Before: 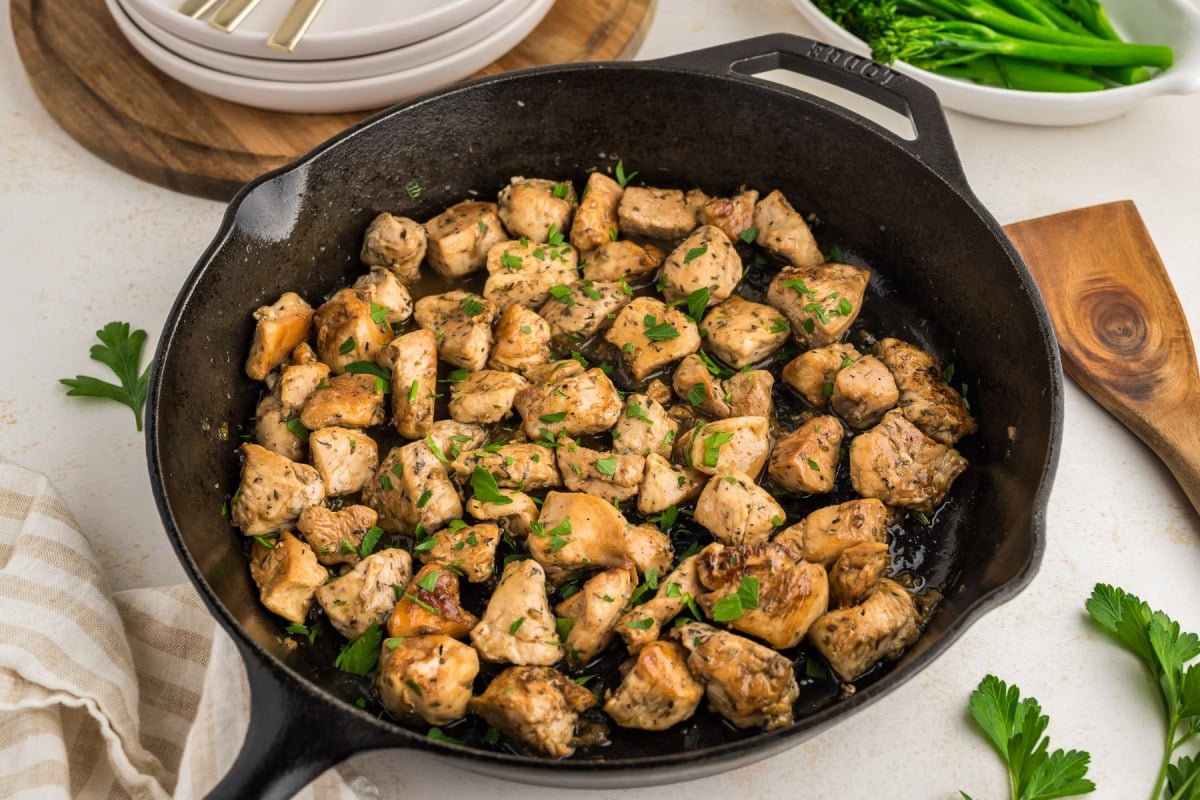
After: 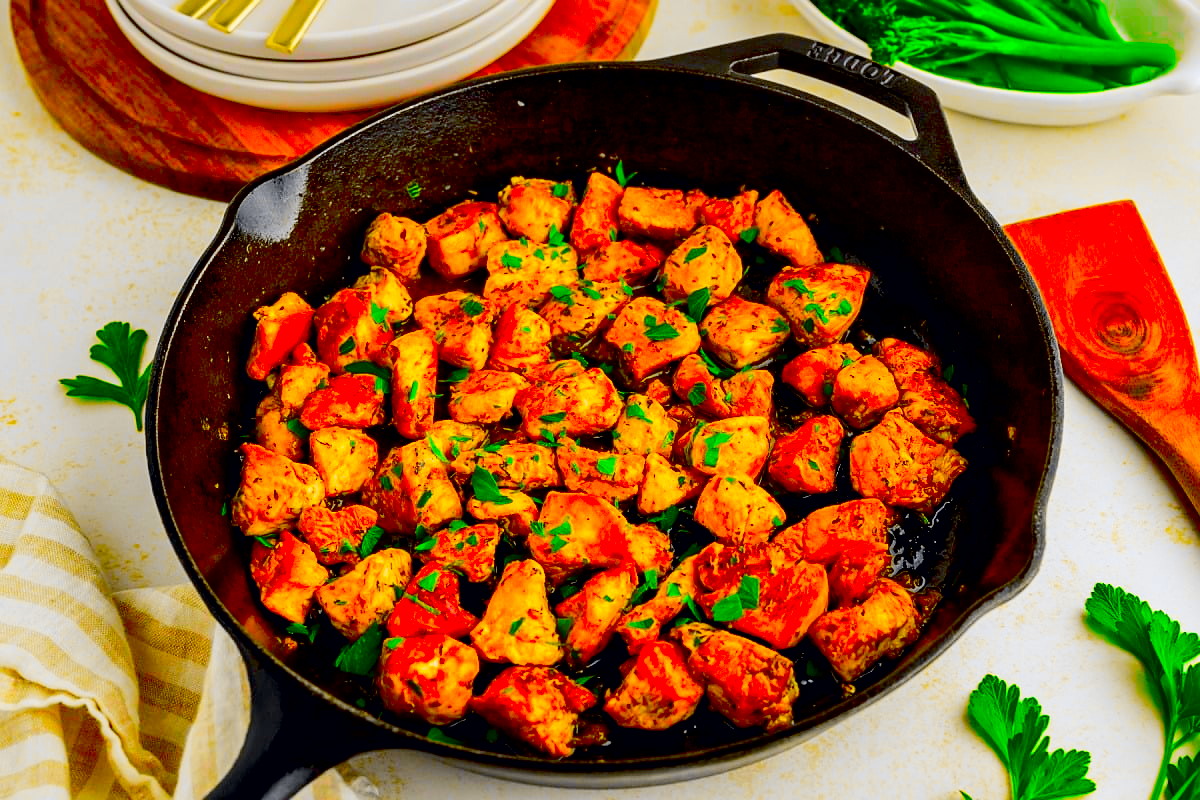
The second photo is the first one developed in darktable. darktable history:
exposure: black level correction 0.028, exposure -0.074 EV, compensate exposure bias true, compensate highlight preservation false
color correction: highlights b* 0.001, saturation 2.97
sharpen: radius 0.975, amount 0.615
tone curve: curves: ch0 [(0, 0) (0.071, 0.047) (0.266, 0.26) (0.483, 0.554) (0.753, 0.811) (1, 0.983)]; ch1 [(0, 0) (0.346, 0.307) (0.408, 0.369) (0.463, 0.443) (0.482, 0.493) (0.502, 0.5) (0.517, 0.502) (0.55, 0.548) (0.597, 0.624) (0.651, 0.698) (1, 1)]; ch2 [(0, 0) (0.346, 0.34) (0.434, 0.46) (0.485, 0.494) (0.5, 0.494) (0.517, 0.506) (0.535, 0.529) (0.583, 0.611) (0.625, 0.666) (1, 1)], color space Lab, independent channels, preserve colors none
